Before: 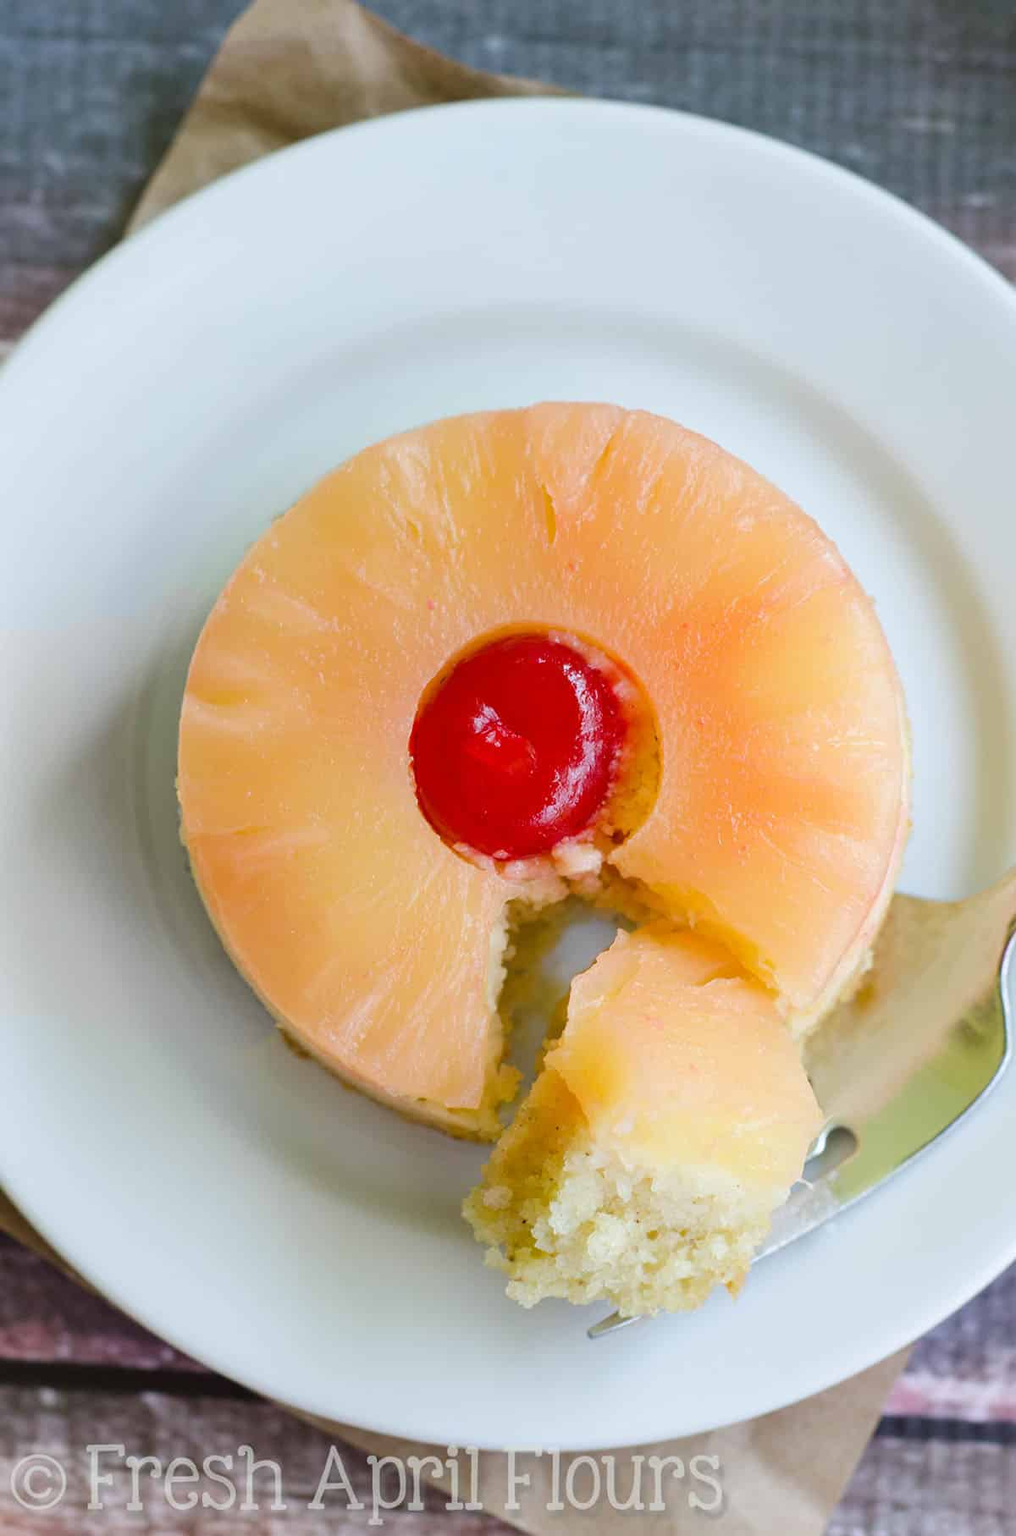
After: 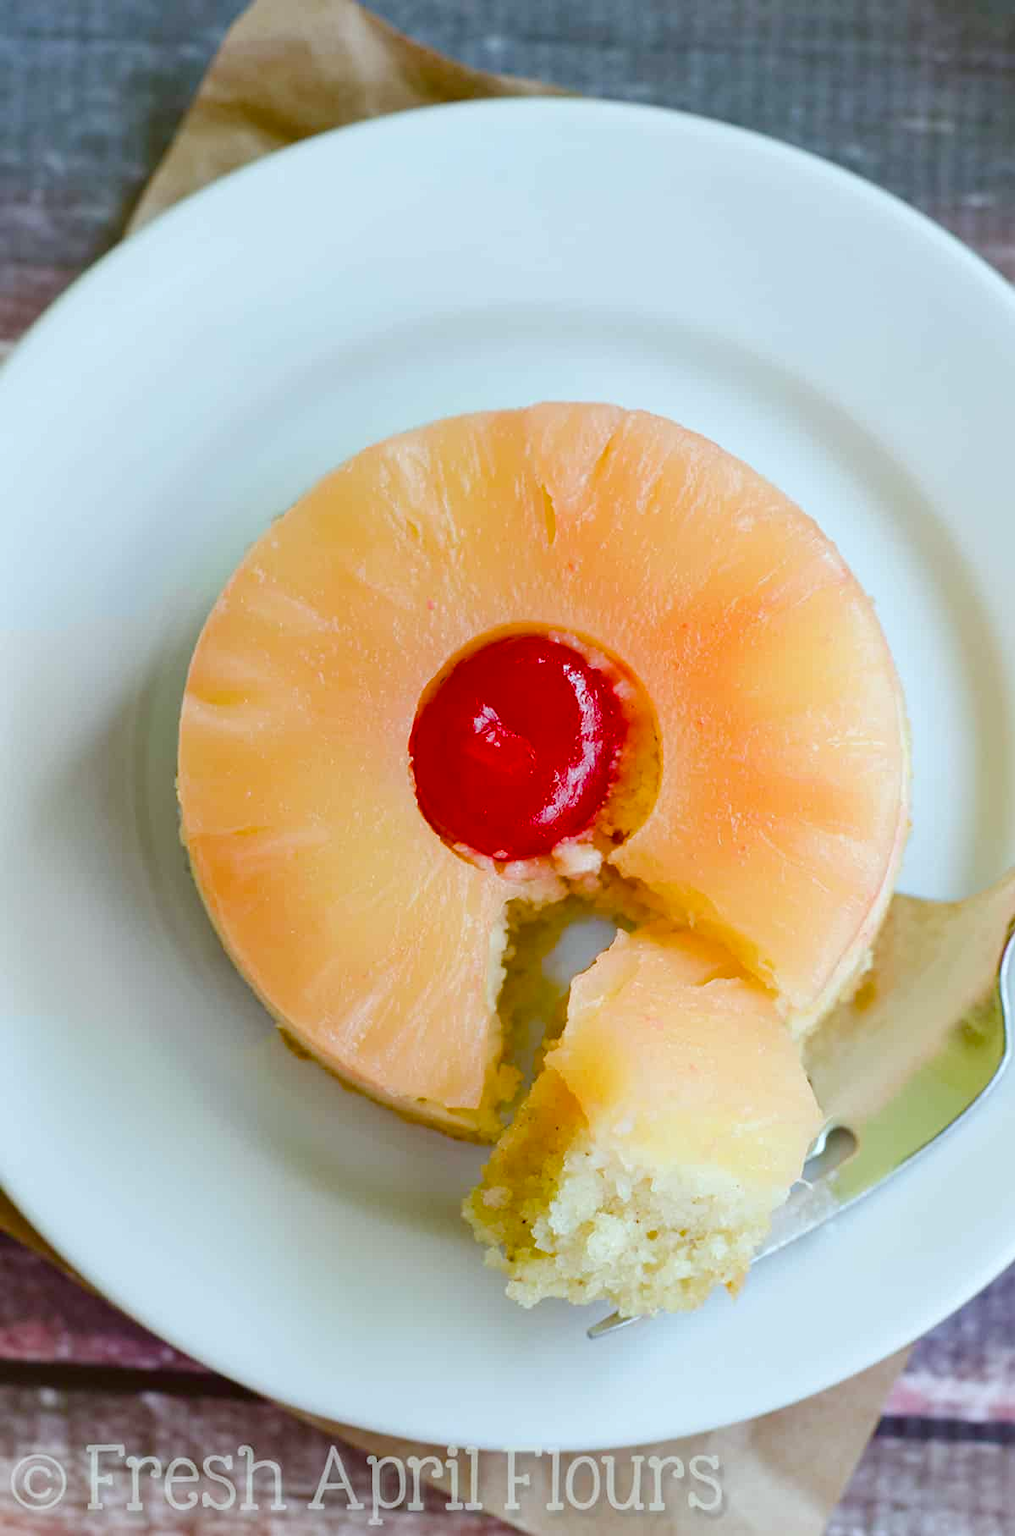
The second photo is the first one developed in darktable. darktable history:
color balance rgb: perceptual saturation grading › global saturation 20%, perceptual saturation grading › highlights -25.417%, perceptual saturation grading › shadows 49.923%
color correction: highlights a* -5.06, highlights b* -3.33, shadows a* 3.88, shadows b* 4.25
